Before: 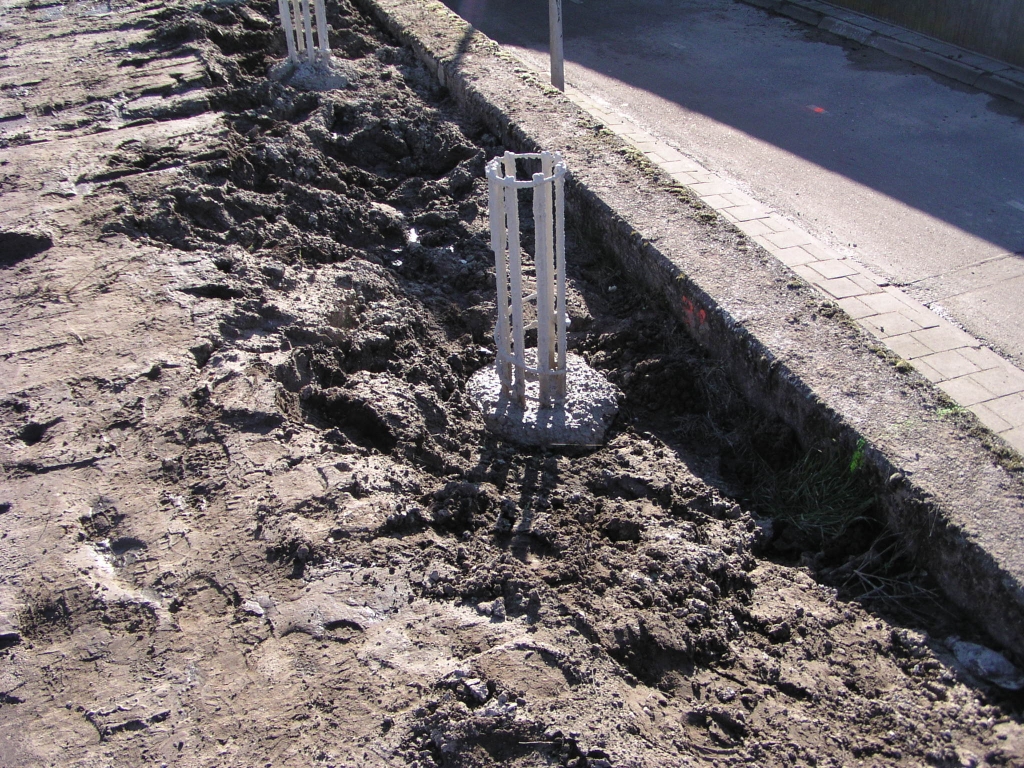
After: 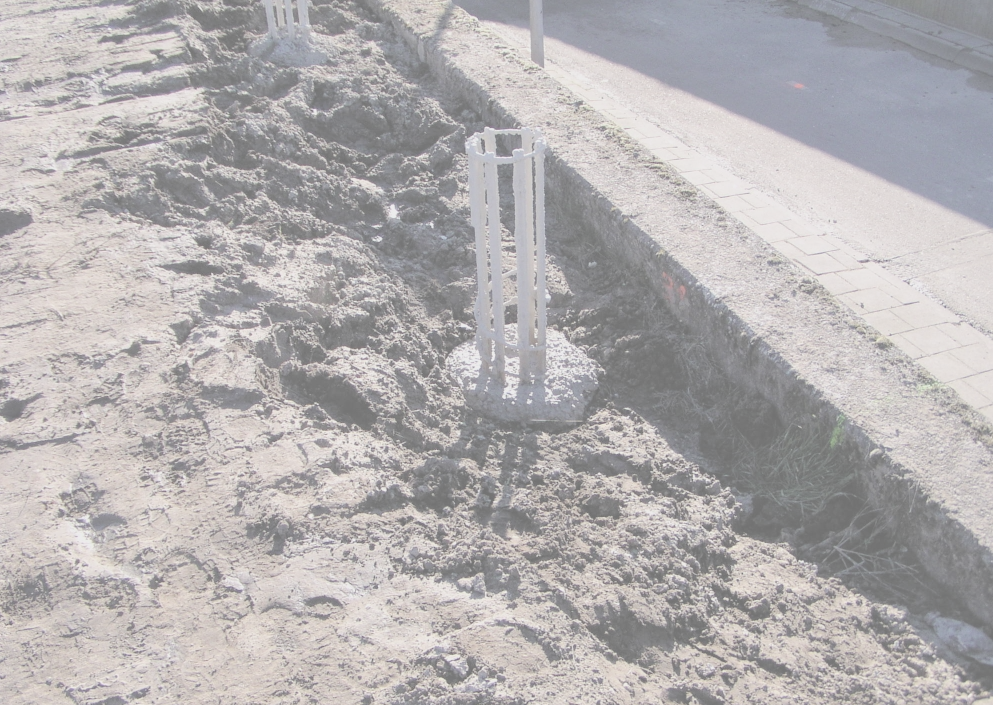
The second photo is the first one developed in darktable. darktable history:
contrast brightness saturation: contrast -0.303, brightness 0.733, saturation -0.796
crop: left 1.999%, top 3.244%, right 0.988%, bottom 4.897%
color correction: highlights b* -0.025, saturation 2.13
